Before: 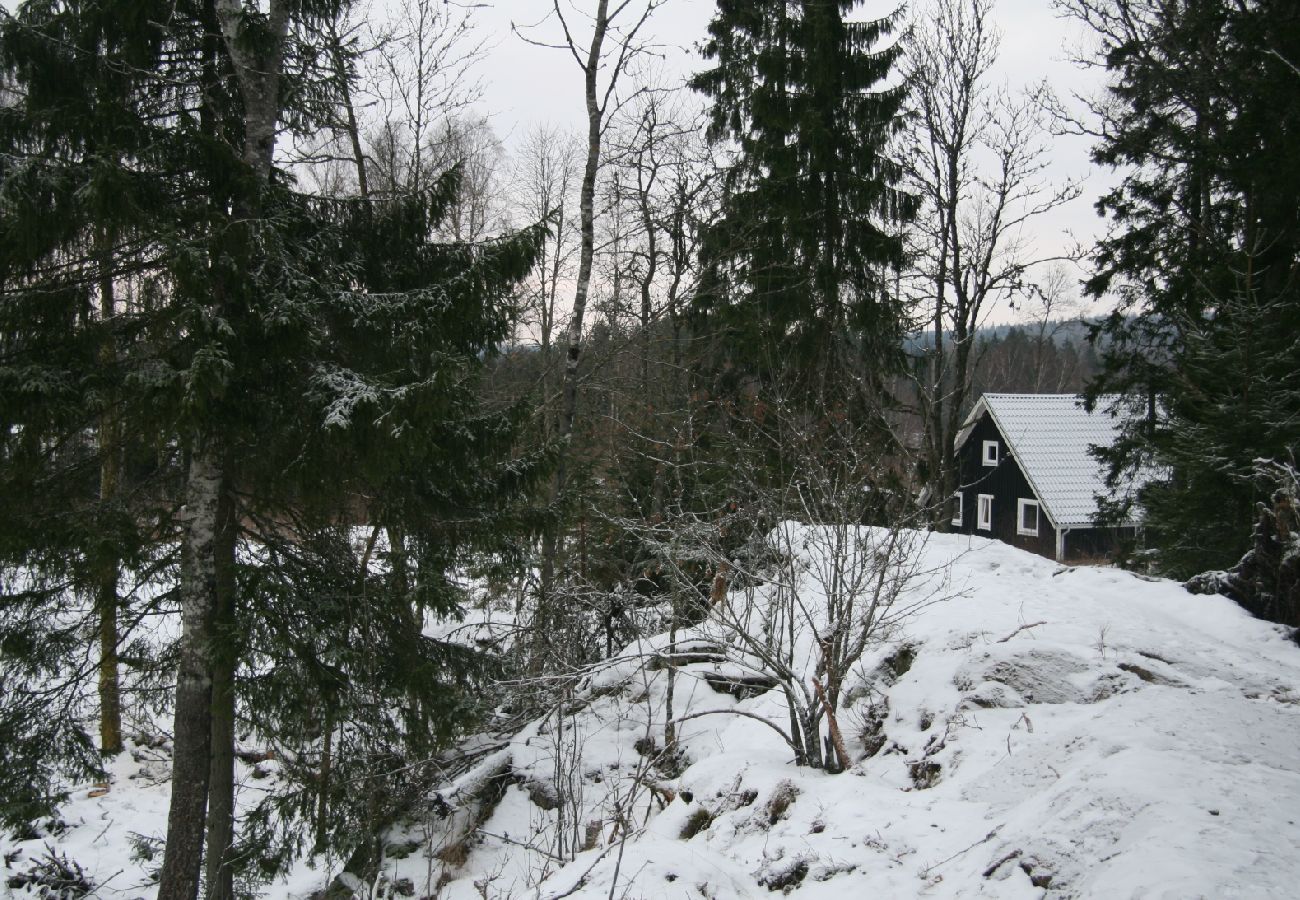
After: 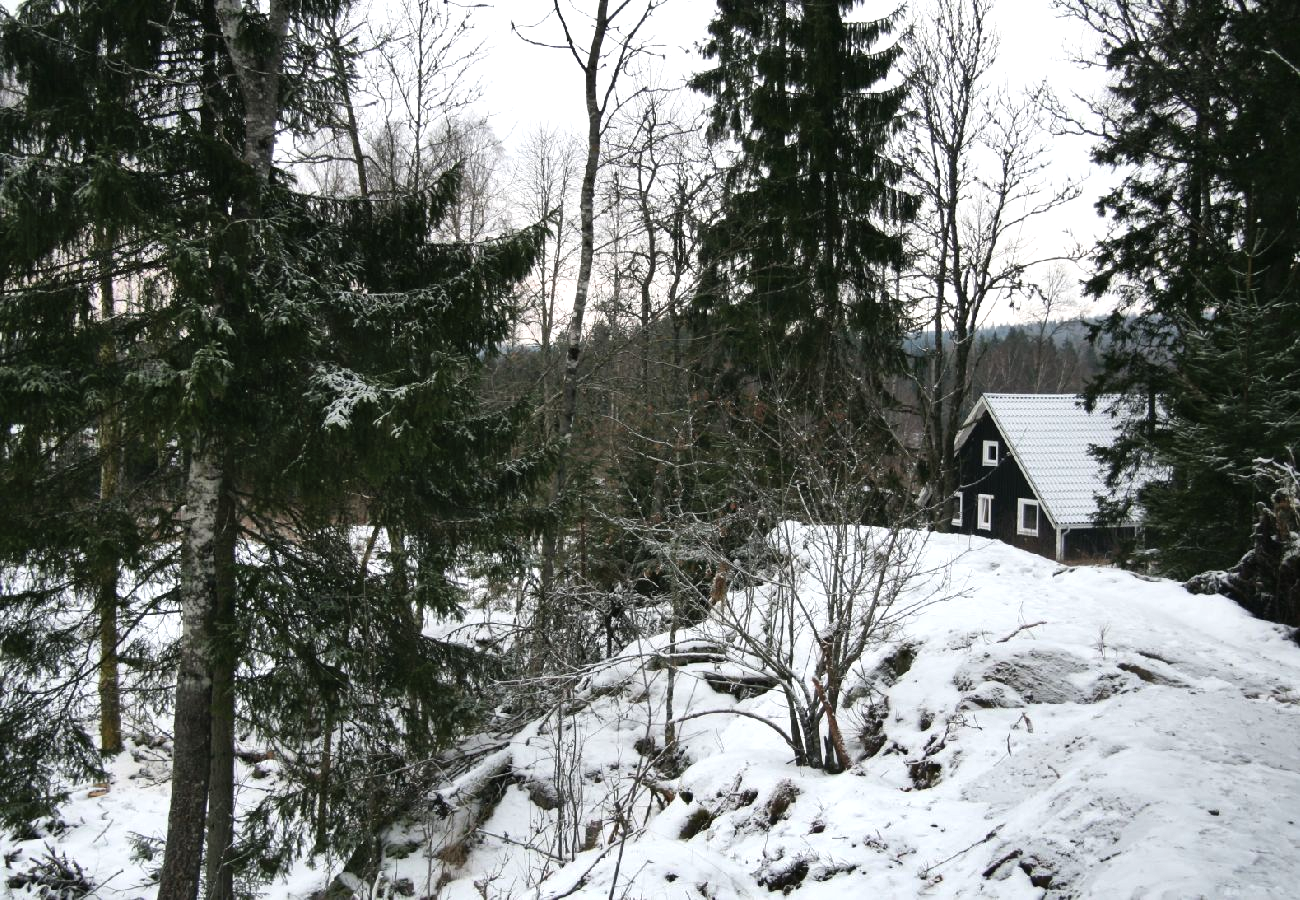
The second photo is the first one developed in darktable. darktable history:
tone equalizer: -8 EV -0.441 EV, -7 EV -0.366 EV, -6 EV -0.357 EV, -5 EV -0.231 EV, -3 EV 0.211 EV, -2 EV 0.313 EV, -1 EV 0.415 EV, +0 EV 0.444 EV
shadows and highlights: soften with gaussian
